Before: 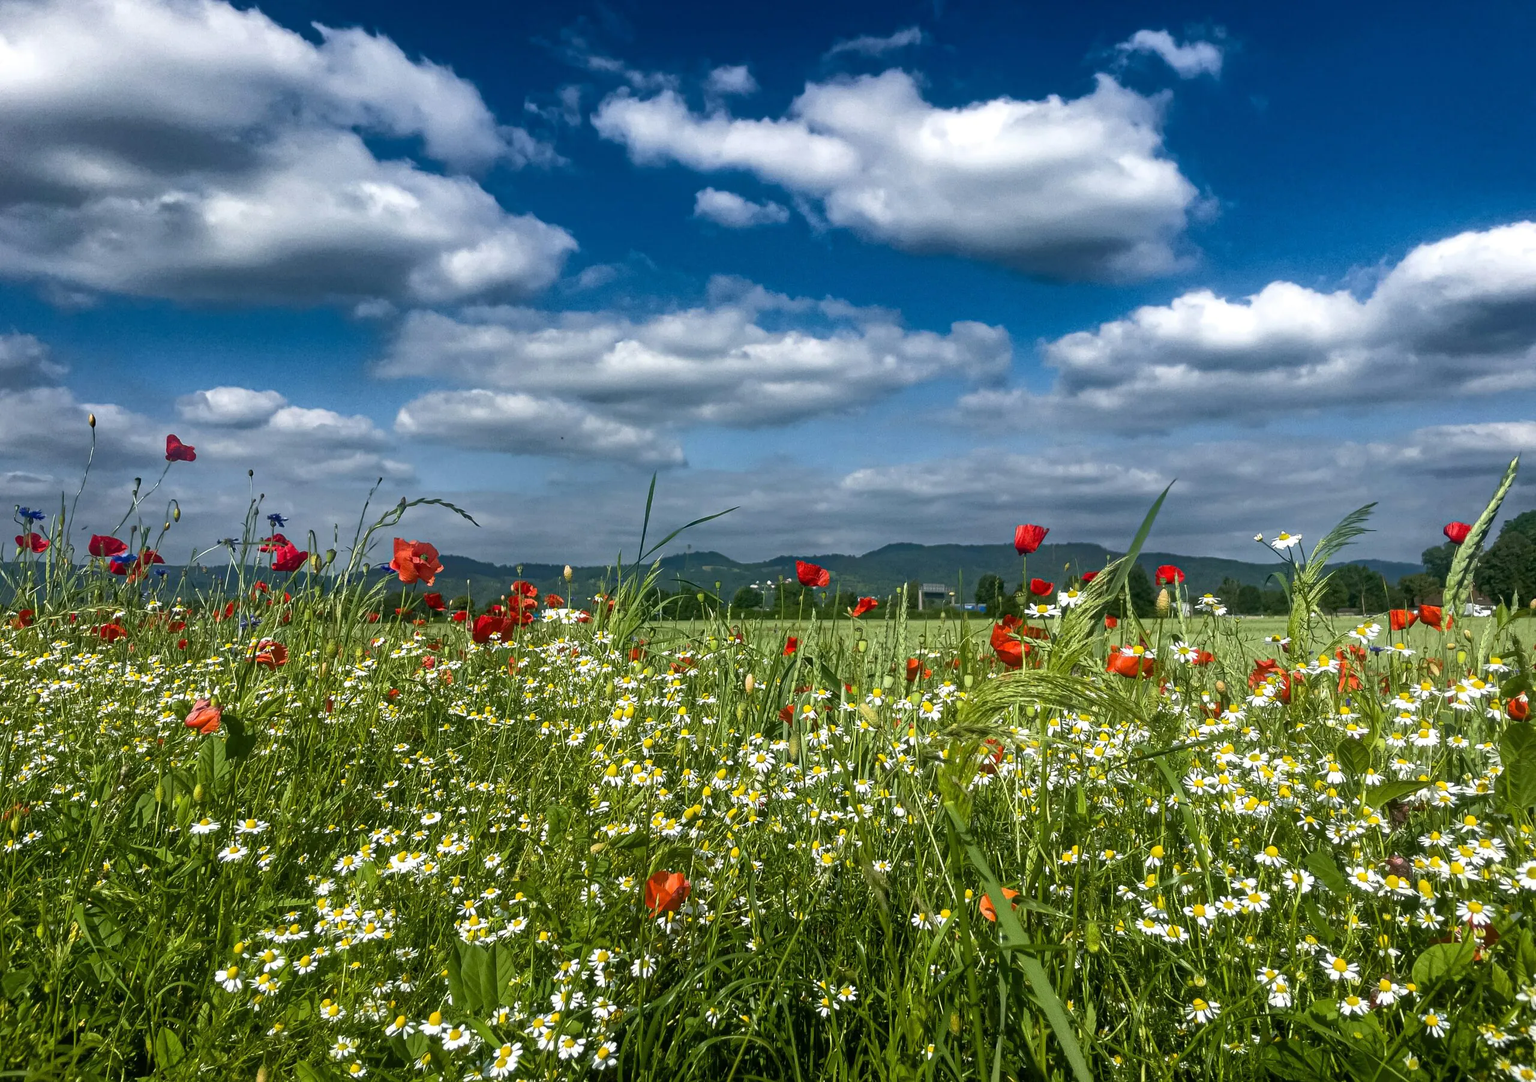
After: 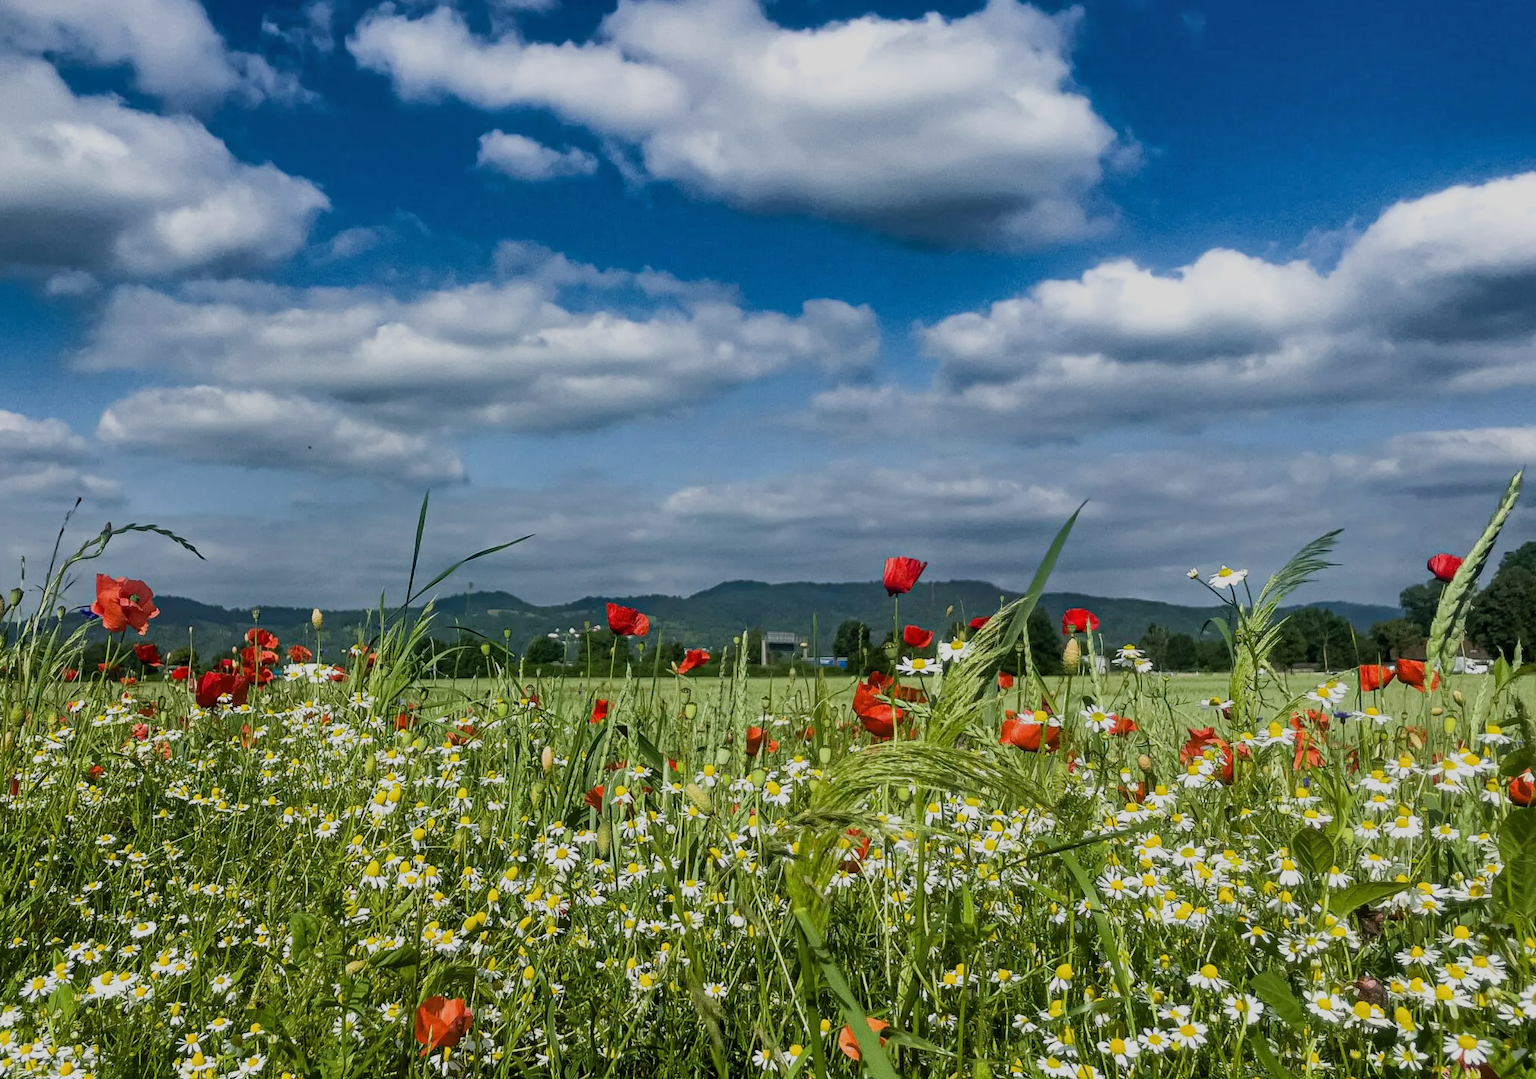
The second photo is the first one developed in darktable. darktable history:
filmic rgb: black relative exposure -7.65 EV, white relative exposure 4.56 EV, hardness 3.61
shadows and highlights: shadows 37.27, highlights -28.18, soften with gaussian
crop and rotate: left 20.74%, top 7.912%, right 0.375%, bottom 13.378%
